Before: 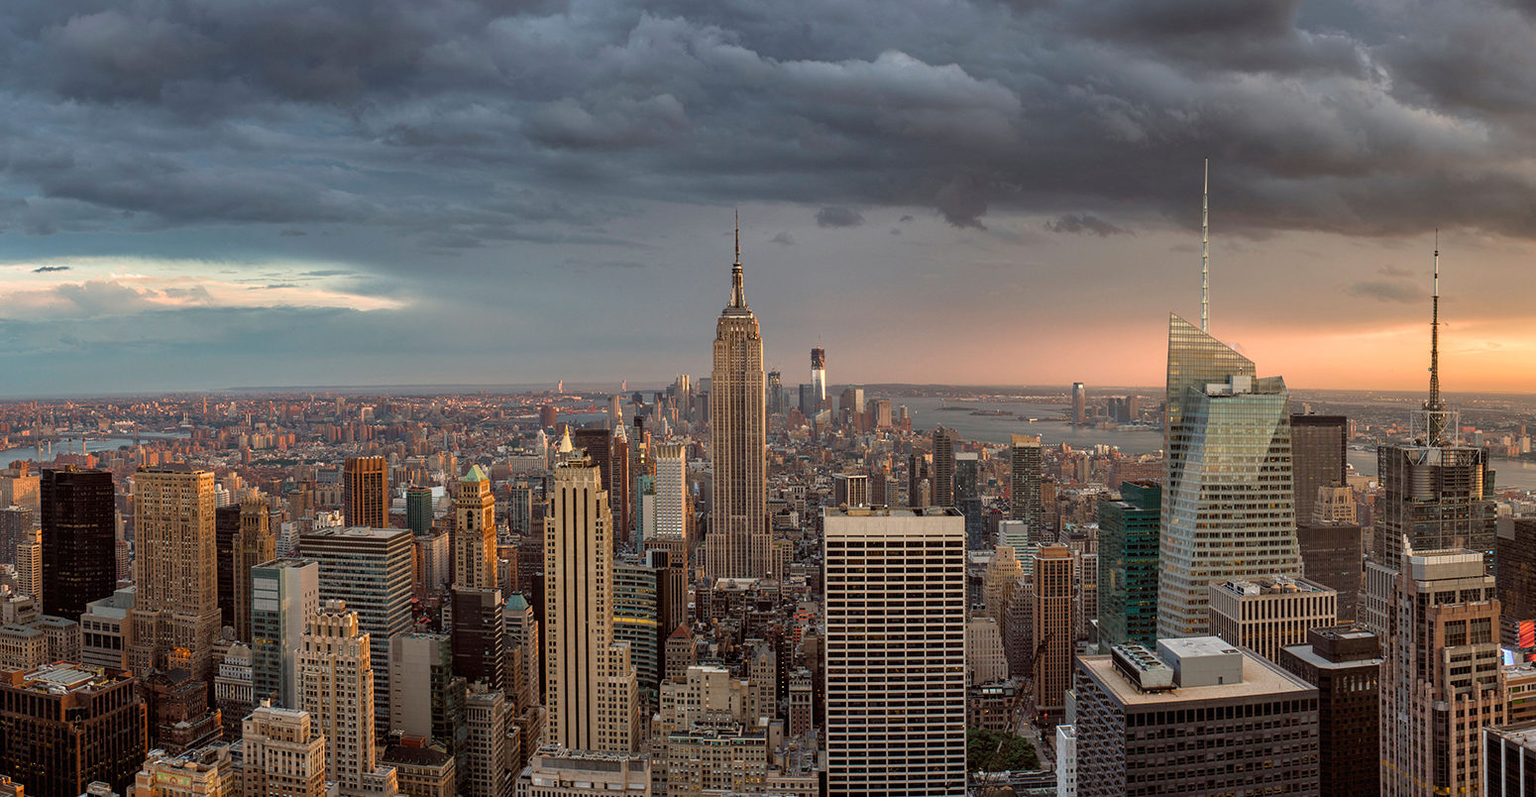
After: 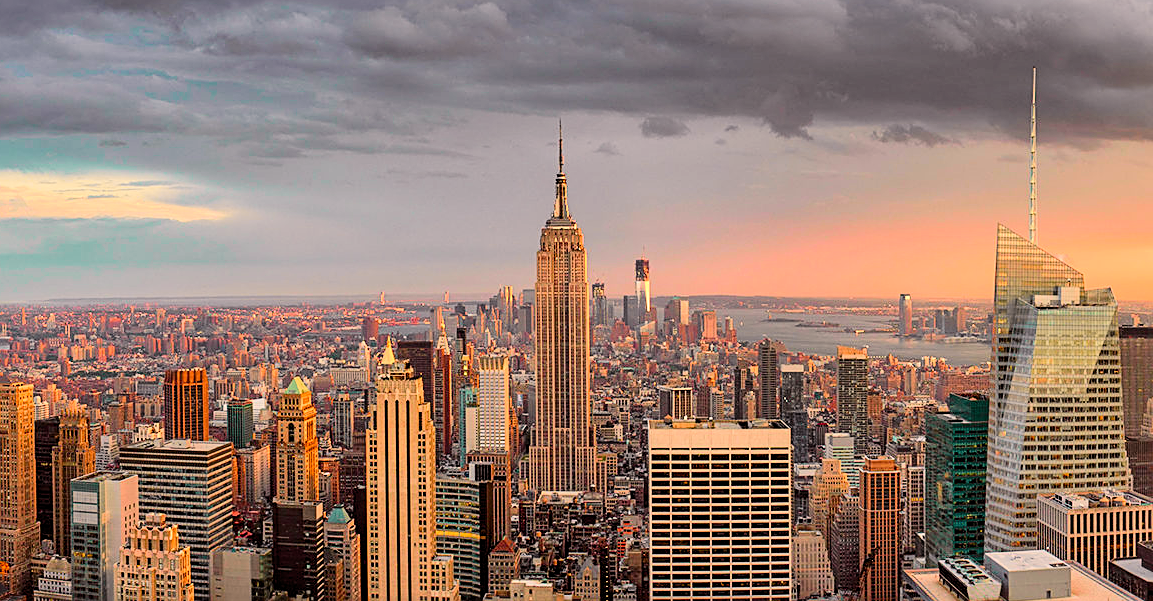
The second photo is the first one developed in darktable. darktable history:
sharpen: on, module defaults
tone curve: curves: ch0 [(0, 0.012) (0.144, 0.137) (0.326, 0.386) (0.489, 0.573) (0.656, 0.763) (0.849, 0.902) (1, 0.974)]; ch1 [(0, 0) (0.366, 0.367) (0.475, 0.453) (0.487, 0.501) (0.519, 0.527) (0.544, 0.579) (0.562, 0.619) (0.622, 0.694) (1, 1)]; ch2 [(0, 0) (0.333, 0.346) (0.375, 0.375) (0.424, 0.43) (0.476, 0.492) (0.502, 0.503) (0.533, 0.541) (0.572, 0.615) (0.605, 0.656) (0.641, 0.709) (1, 1)], color space Lab, independent channels, preserve colors none
crop and rotate: left 11.856%, top 11.484%, right 13.723%, bottom 13.679%
levels: levels [0.026, 0.507, 0.987]
color balance rgb: highlights gain › chroma 3.2%, highlights gain › hue 56.38°, perceptual saturation grading › global saturation 1.561%, perceptual saturation grading › highlights -2.454%, perceptual saturation grading › mid-tones 4.247%, perceptual saturation grading › shadows 8.573%, perceptual brilliance grading › mid-tones 10.325%, perceptual brilliance grading › shadows 14.591%, global vibrance 0.682%
